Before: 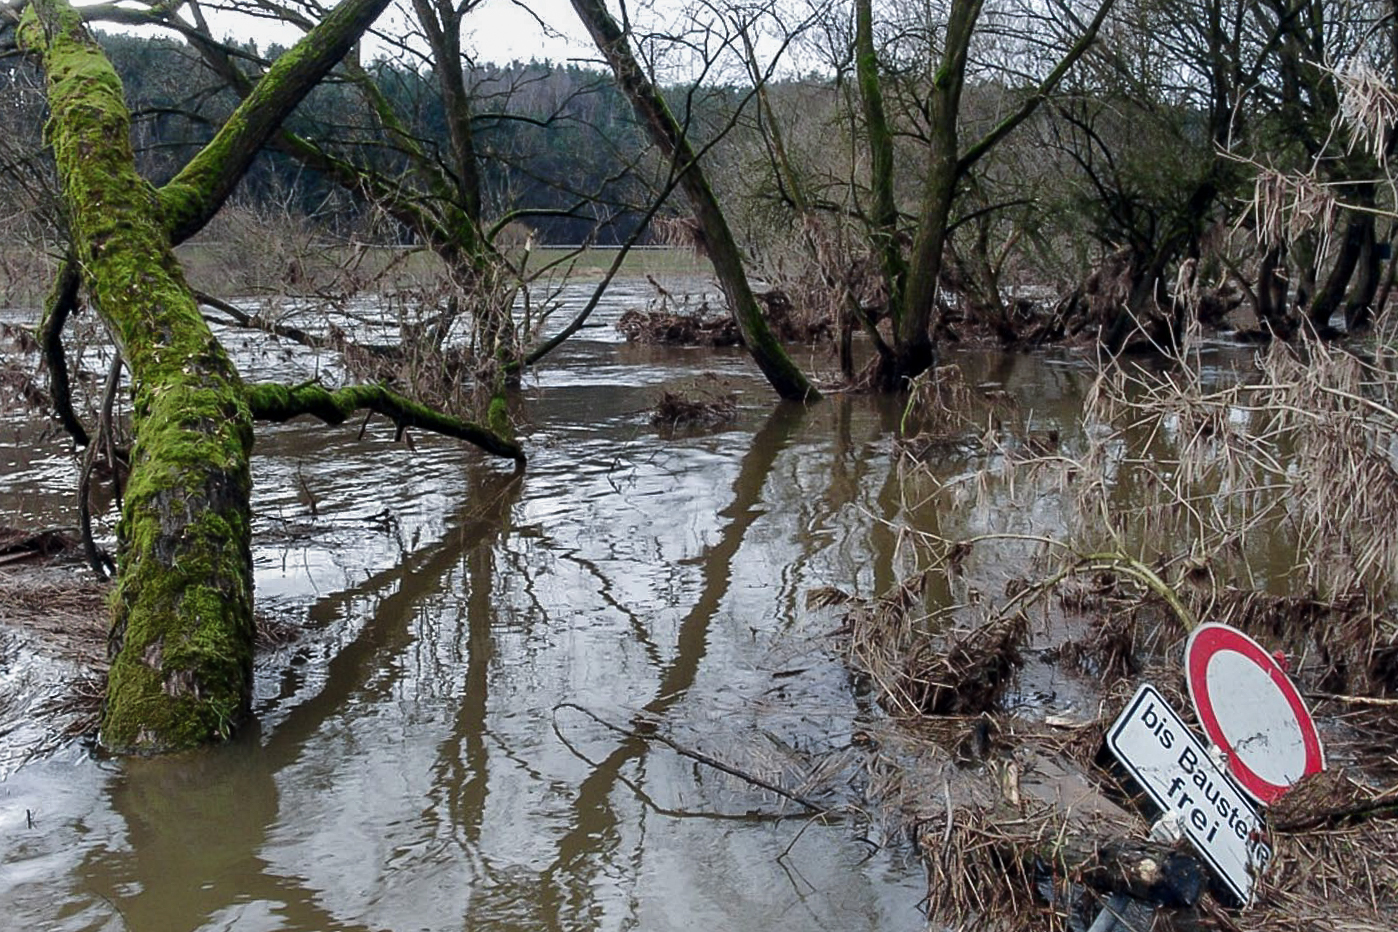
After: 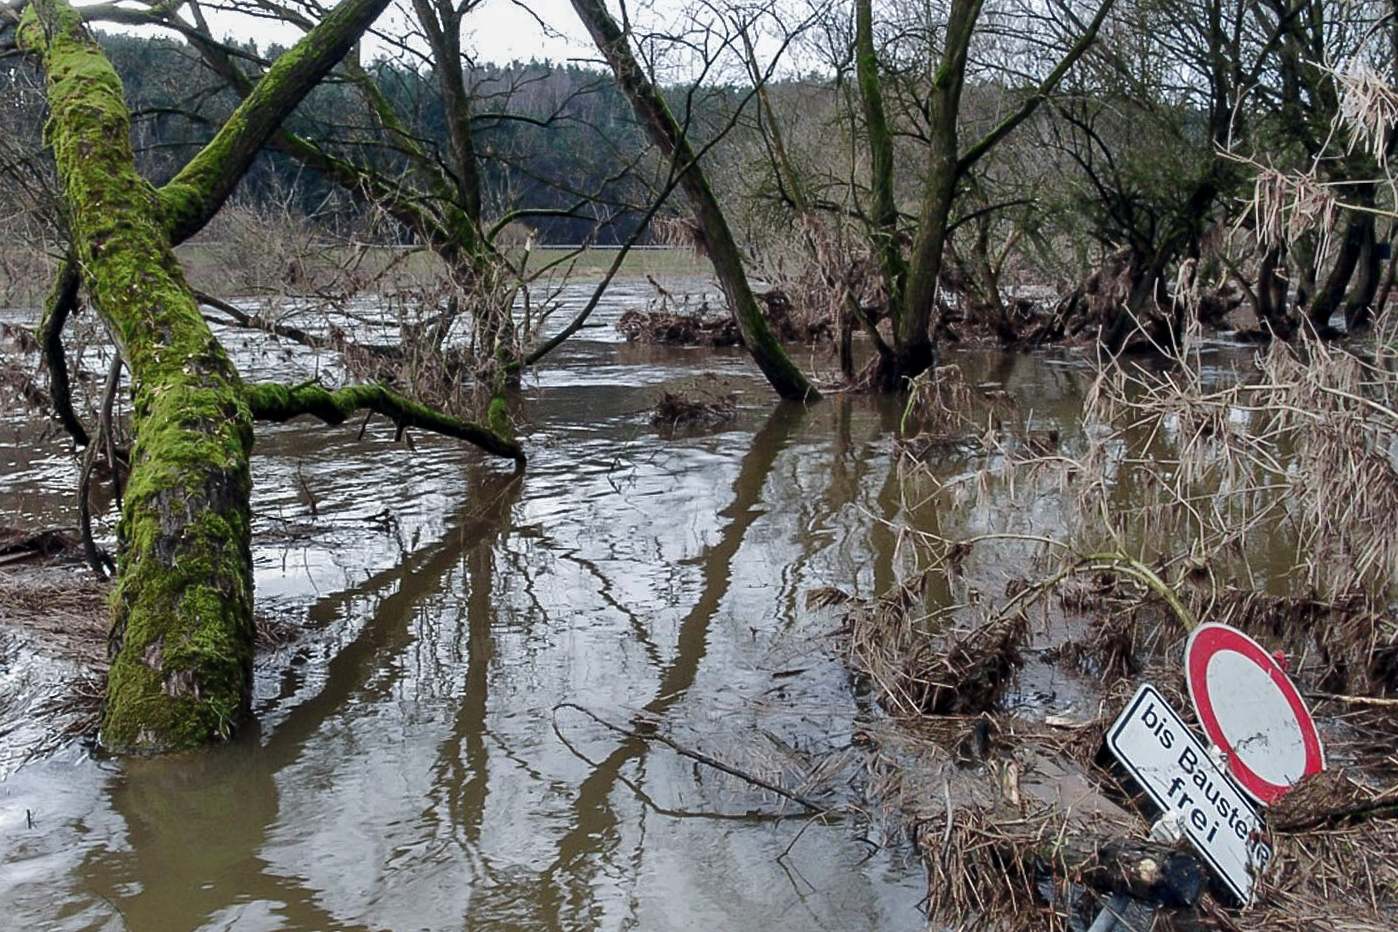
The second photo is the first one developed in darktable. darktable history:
shadows and highlights: highlights 70.08, soften with gaussian
